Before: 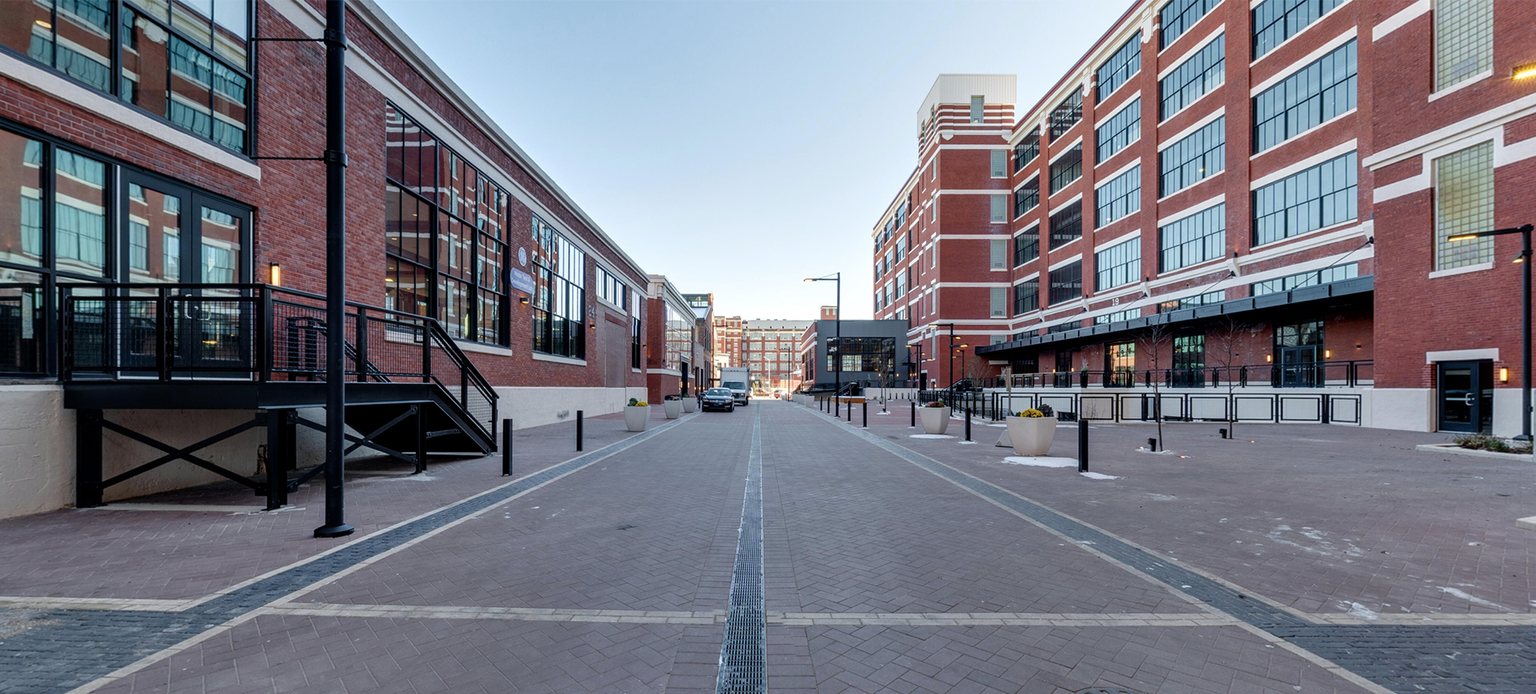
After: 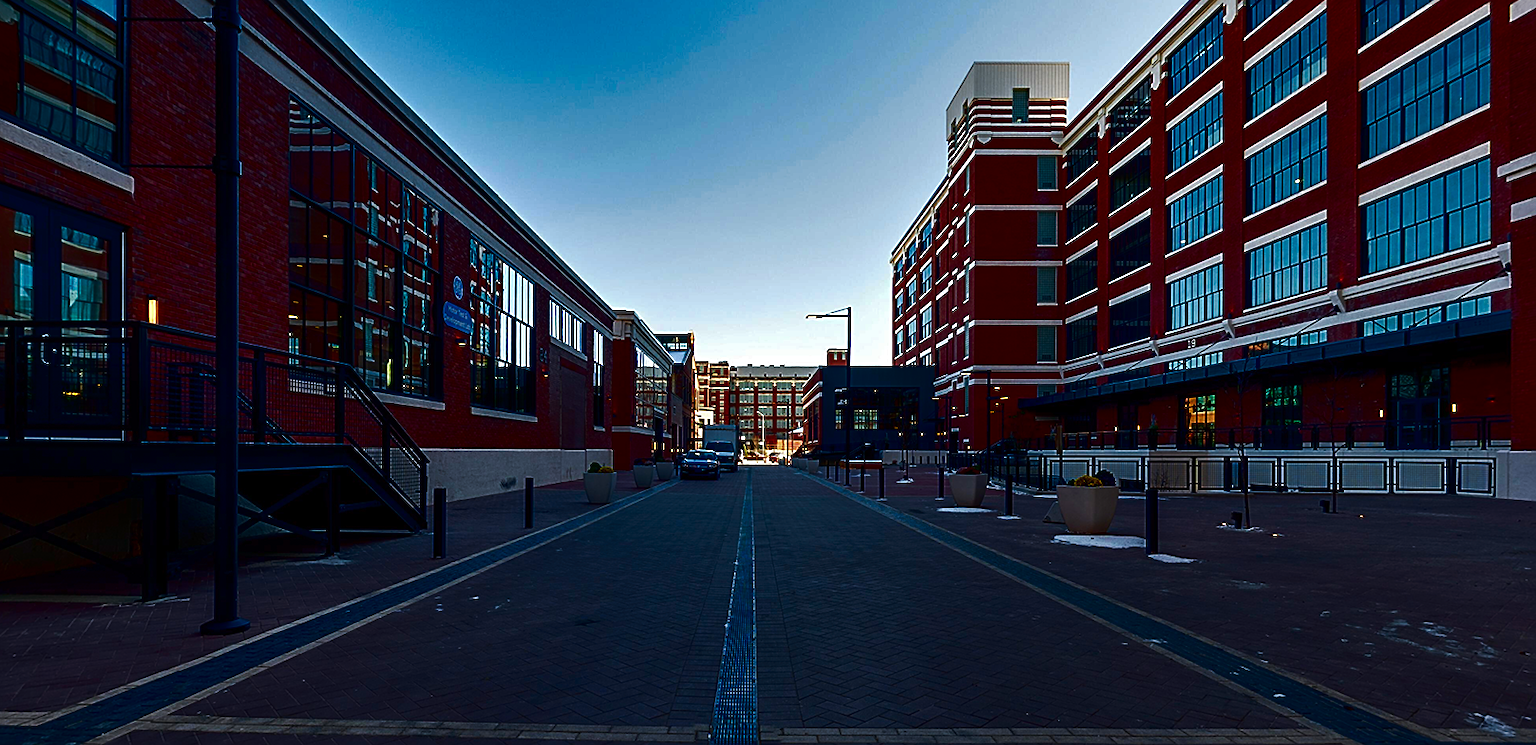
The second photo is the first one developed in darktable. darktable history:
sharpen: on, module defaults
contrast brightness saturation: brightness -1, saturation 1
tone curve: curves: ch0 [(0, 0) (0.003, 0.006) (0.011, 0.01) (0.025, 0.017) (0.044, 0.029) (0.069, 0.043) (0.1, 0.064) (0.136, 0.091) (0.177, 0.128) (0.224, 0.162) (0.277, 0.206) (0.335, 0.258) (0.399, 0.324) (0.468, 0.404) (0.543, 0.499) (0.623, 0.595) (0.709, 0.693) (0.801, 0.786) (0.898, 0.883) (1, 1)], preserve colors none
crop: left 9.929%, top 3.475%, right 9.188%, bottom 9.529%
